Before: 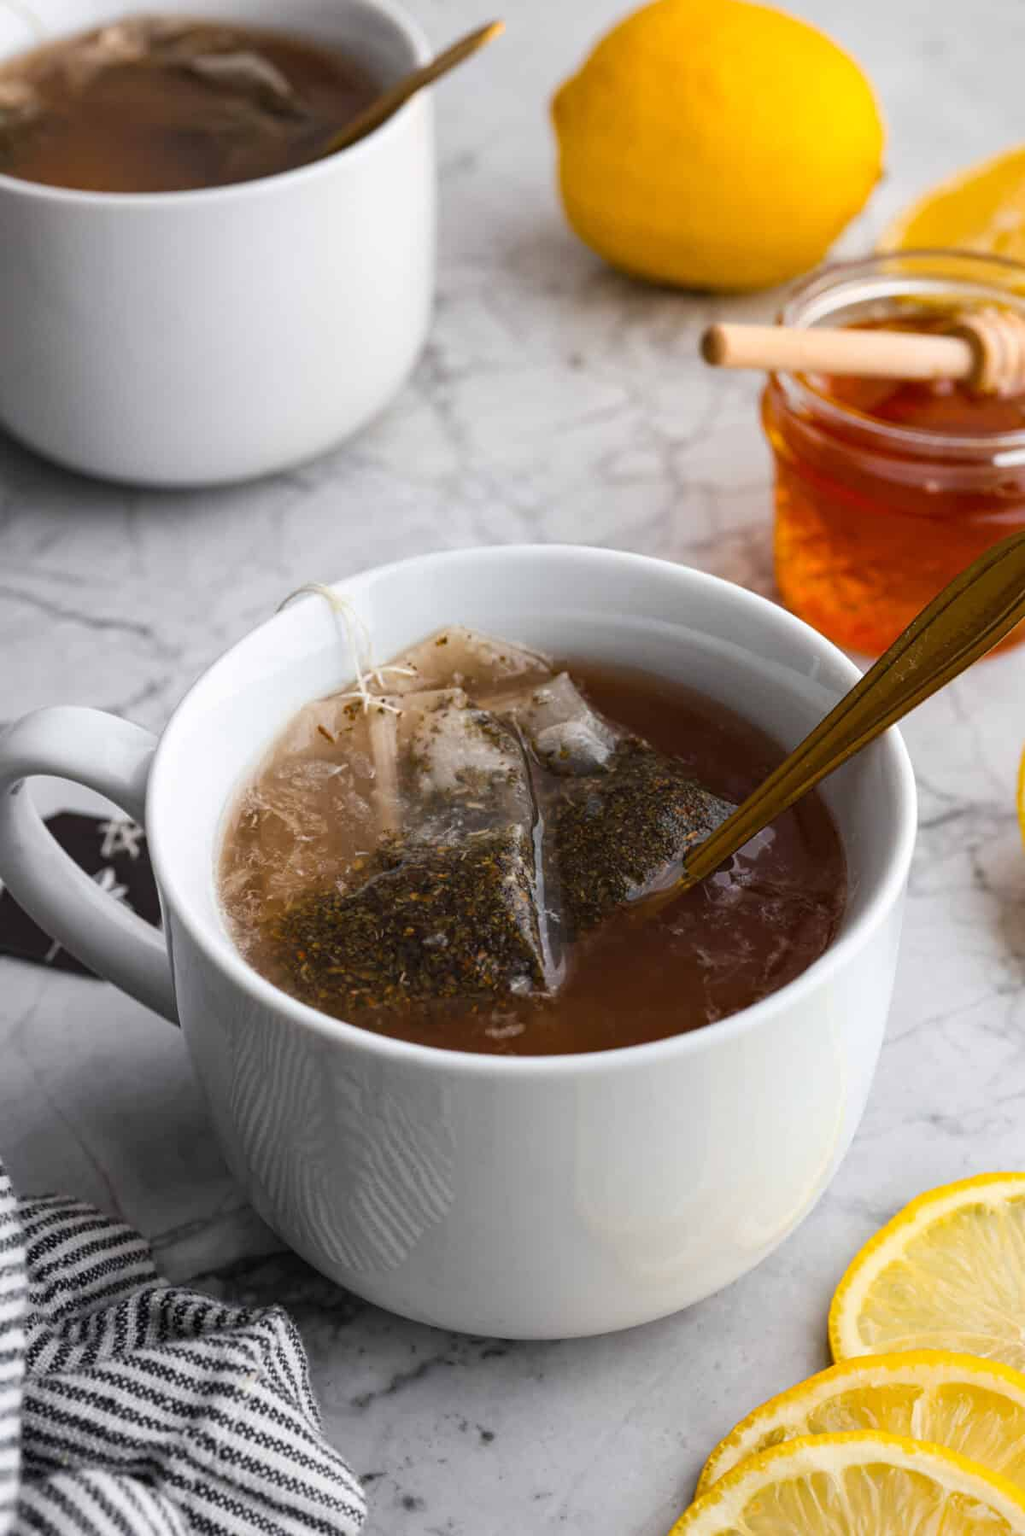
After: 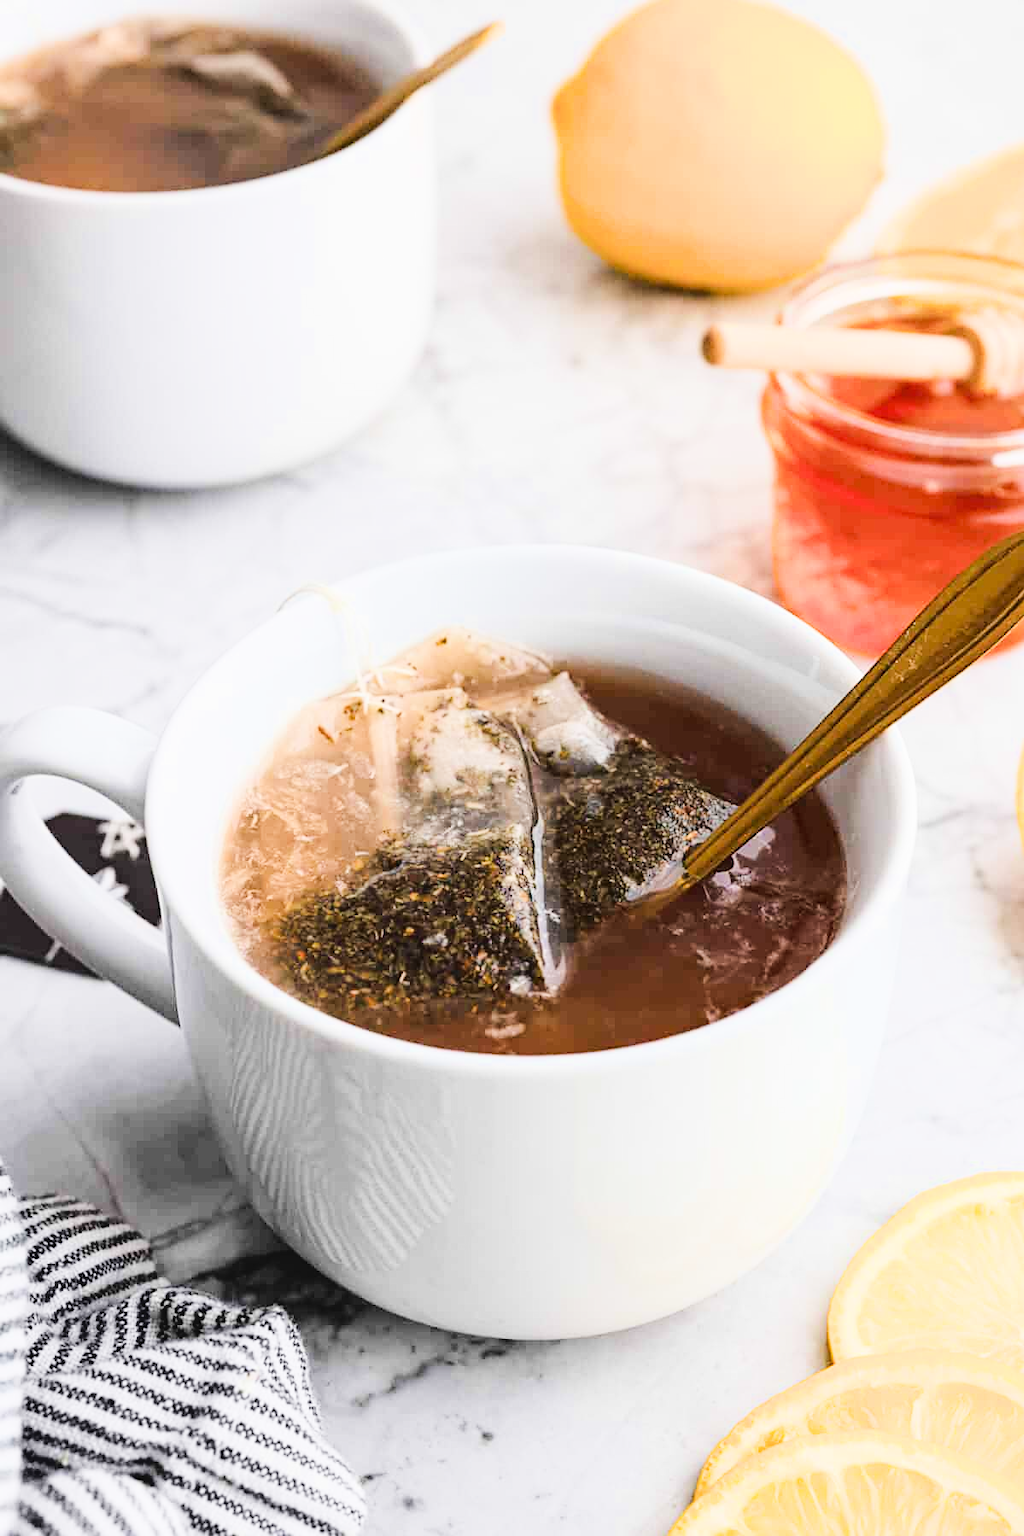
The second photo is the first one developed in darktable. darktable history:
exposure: black level correction 0, exposure 1.479 EV, compensate highlight preservation false
sharpen: amount 0.216
tone equalizer: -8 EV -0.741 EV, -7 EV -0.735 EV, -6 EV -0.613 EV, -5 EV -0.395 EV, -3 EV 0.404 EV, -2 EV 0.6 EV, -1 EV 0.693 EV, +0 EV 0.736 EV, edges refinement/feathering 500, mask exposure compensation -1.57 EV, preserve details no
tone curve: curves: ch0 [(0, 0.046) (0.04, 0.074) (0.831, 0.861) (1, 1)]; ch1 [(0, 0) (0.146, 0.159) (0.338, 0.365) (0.417, 0.455) (0.489, 0.486) (0.504, 0.502) (0.529, 0.537) (0.563, 0.567) (1, 1)]; ch2 [(0, 0) (0.307, 0.298) (0.388, 0.375) (0.443, 0.456) (0.485, 0.492) (0.544, 0.525) (1, 1)], color space Lab, linked channels, preserve colors none
filmic rgb: black relative exposure -7.13 EV, white relative exposure 5.34 EV, hardness 3.03
